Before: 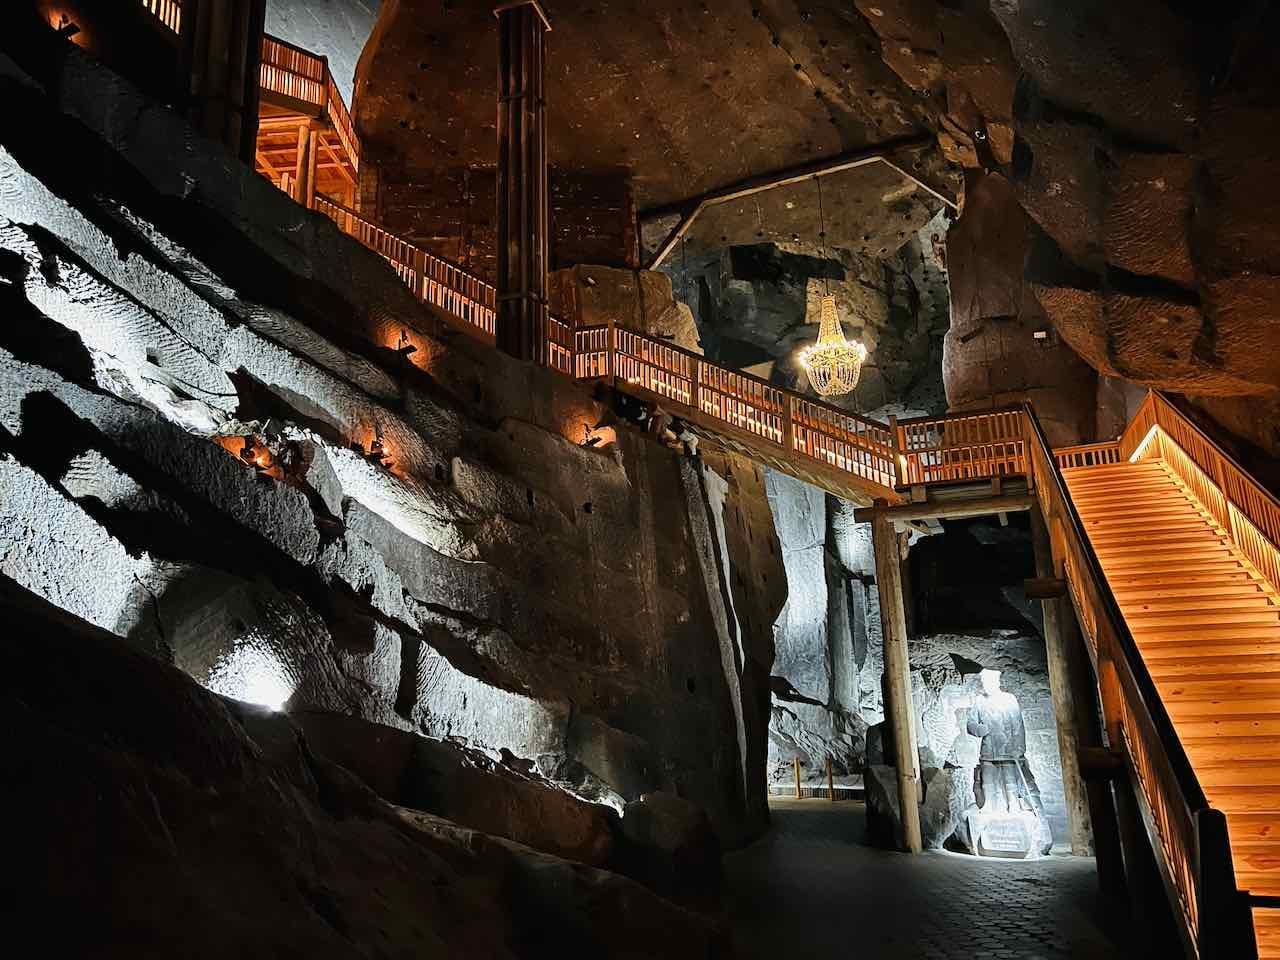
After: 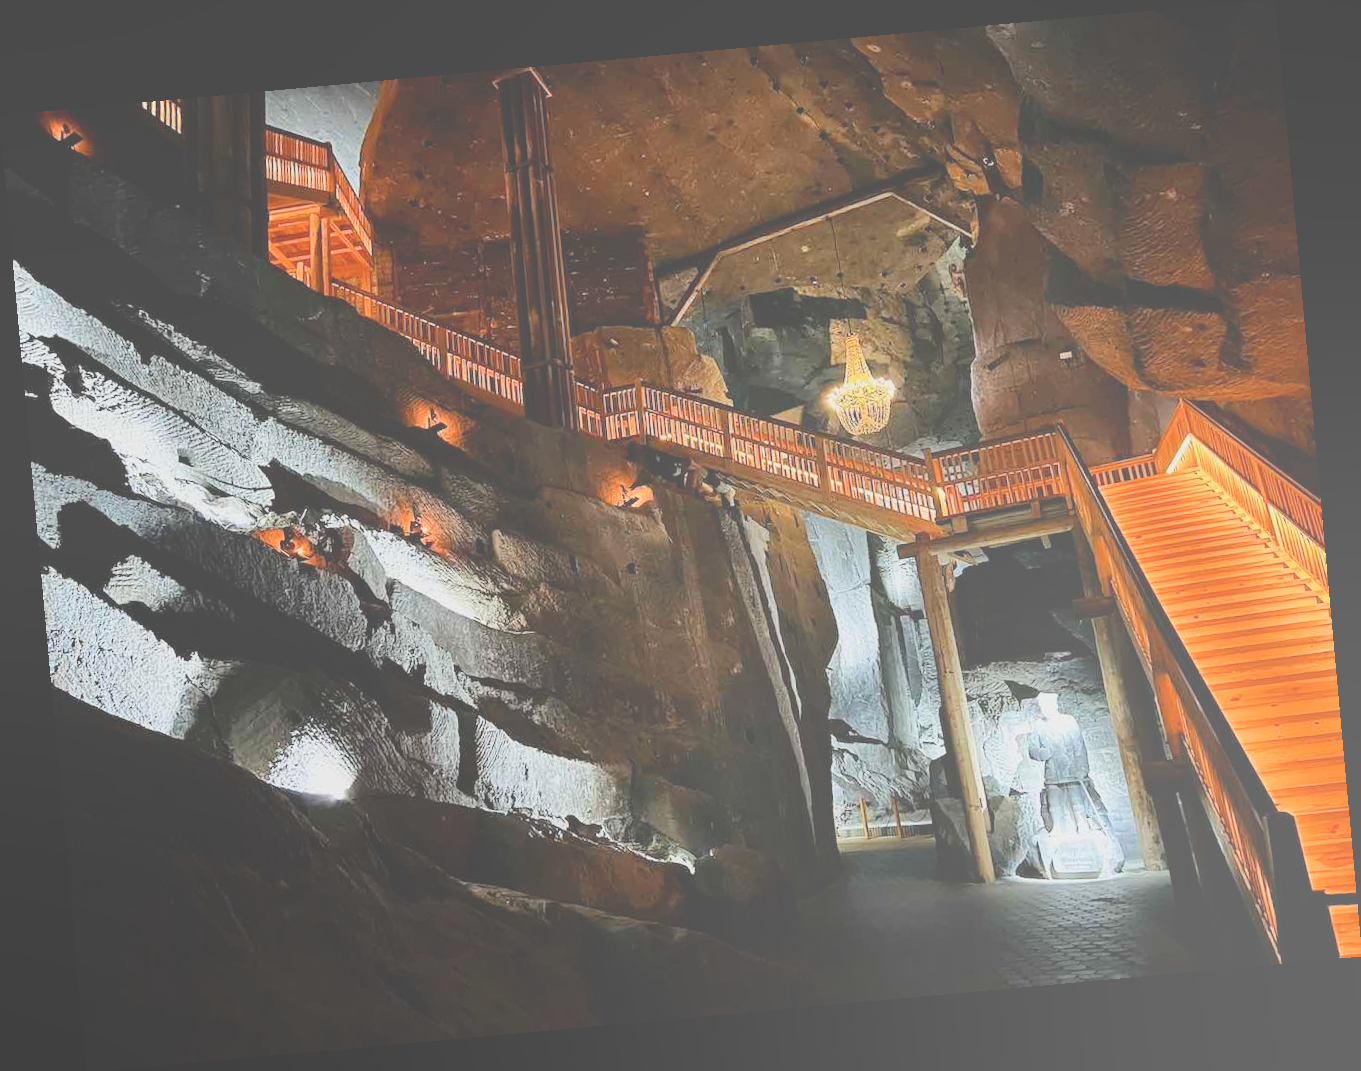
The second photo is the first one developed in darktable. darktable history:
rotate and perspective: rotation -5.2°, automatic cropping off
filmic rgb: black relative exposure -14.19 EV, white relative exposure 3.39 EV, hardness 7.89, preserve chrominance max RGB
bloom: size 85%, threshold 5%, strength 85%
